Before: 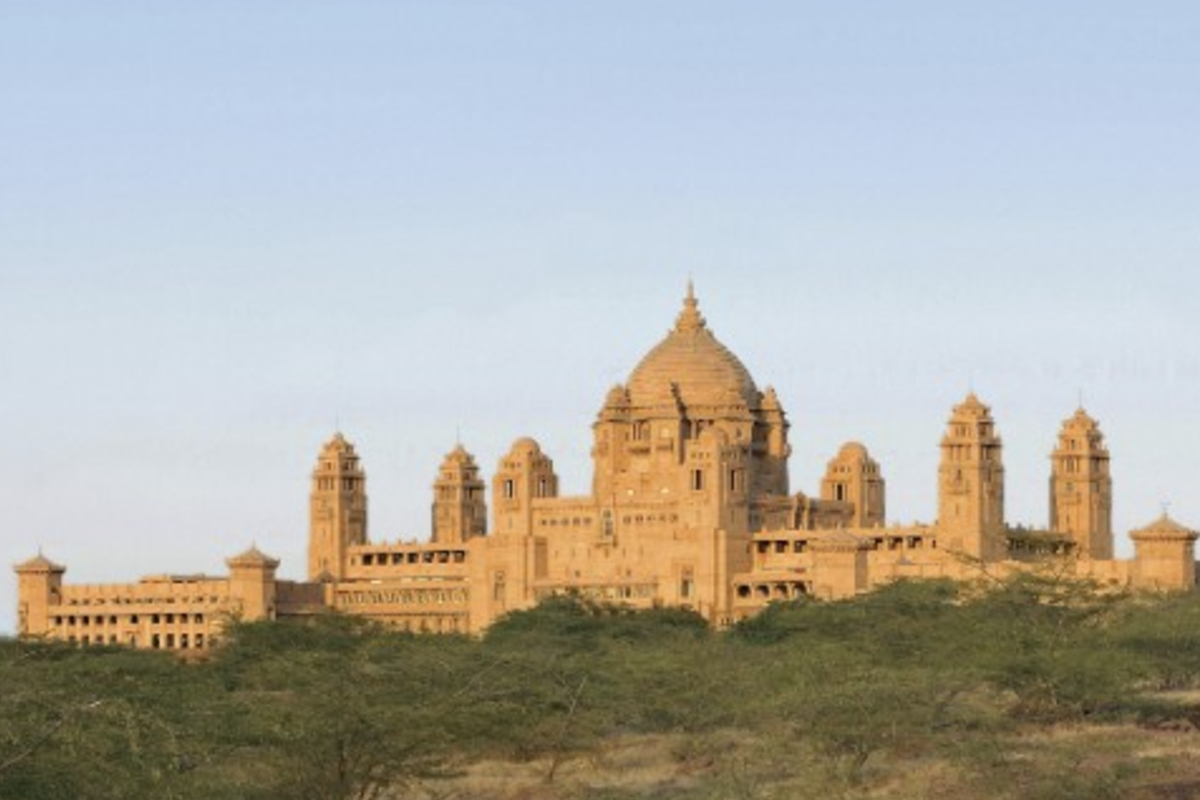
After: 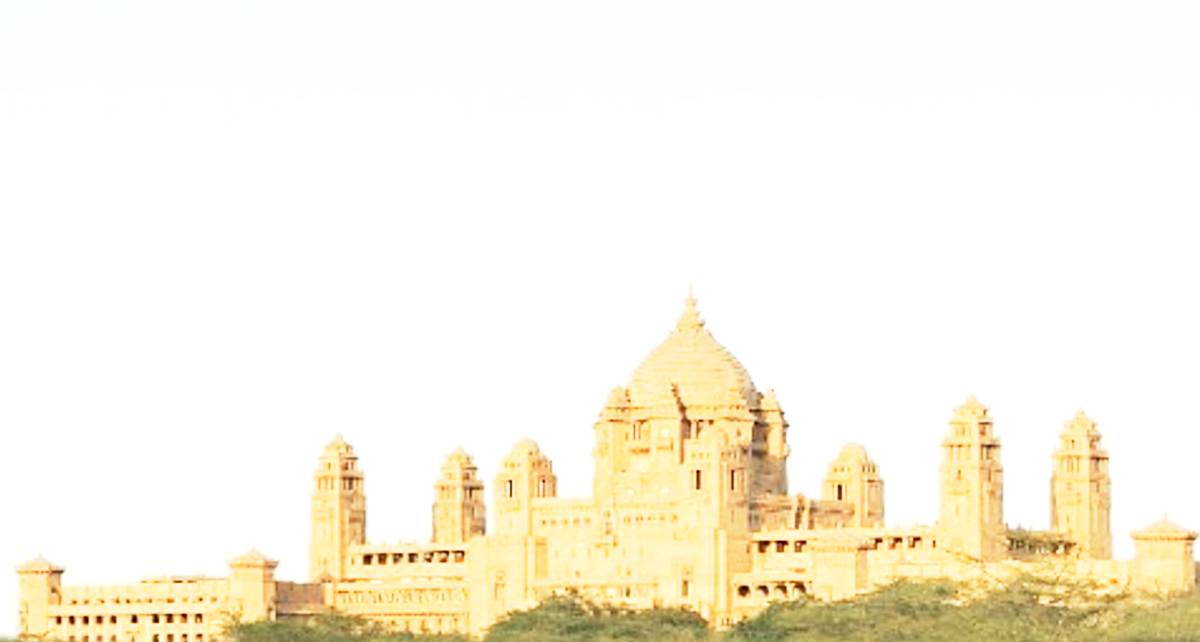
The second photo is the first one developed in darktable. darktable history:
crop: bottom 19.644%
base curve: curves: ch0 [(0, 0) (0.088, 0.125) (0.176, 0.251) (0.354, 0.501) (0.613, 0.749) (1, 0.877)], preserve colors none
exposure: black level correction 0, exposure 1.45 EV, compensate exposure bias true, compensate highlight preservation false
white balance: red 1.029, blue 0.92
sharpen: on, module defaults
